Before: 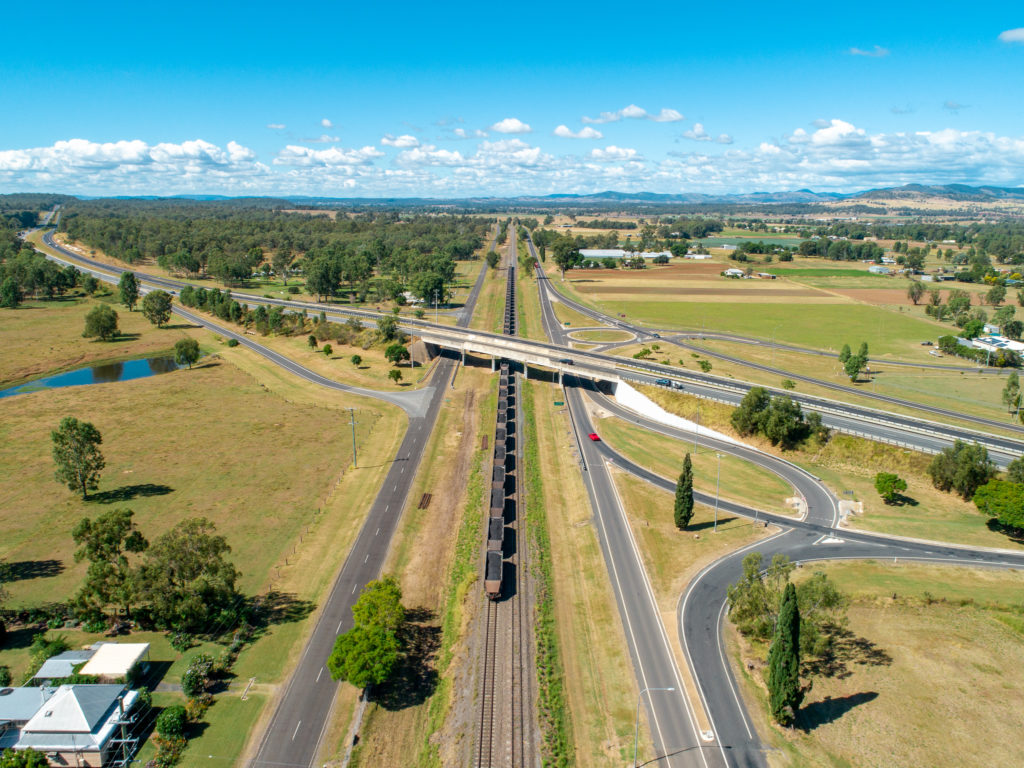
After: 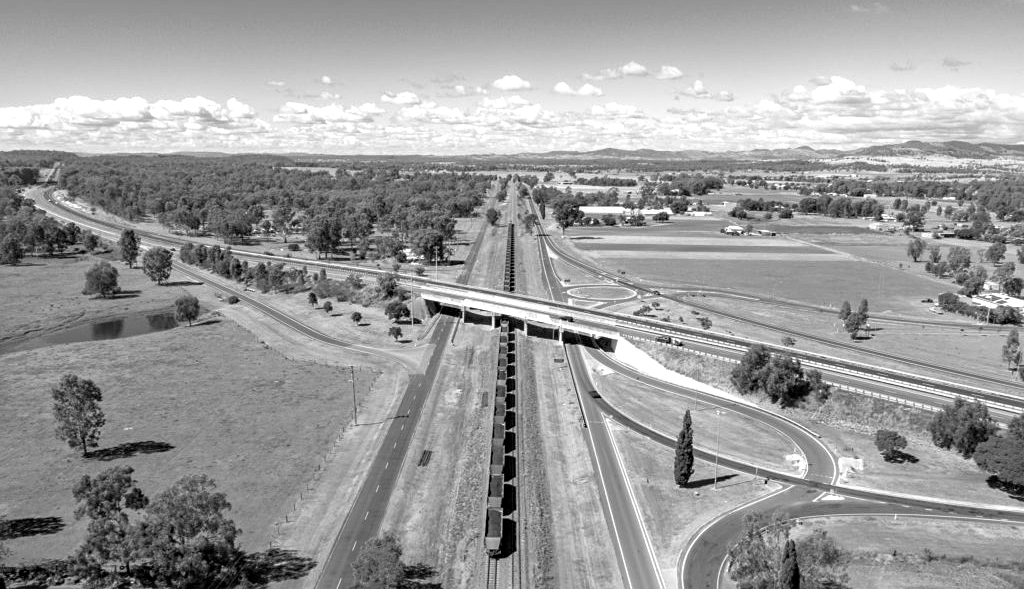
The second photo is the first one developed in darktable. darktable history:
monochrome: a 0, b 0, size 0.5, highlights 0.57
exposure: black level correction 0.001, exposure 0.5 EV, compensate exposure bias true, compensate highlight preservation false
crop: top 5.667%, bottom 17.637%
sharpen: amount 0.2
haze removal: compatibility mode true, adaptive false
